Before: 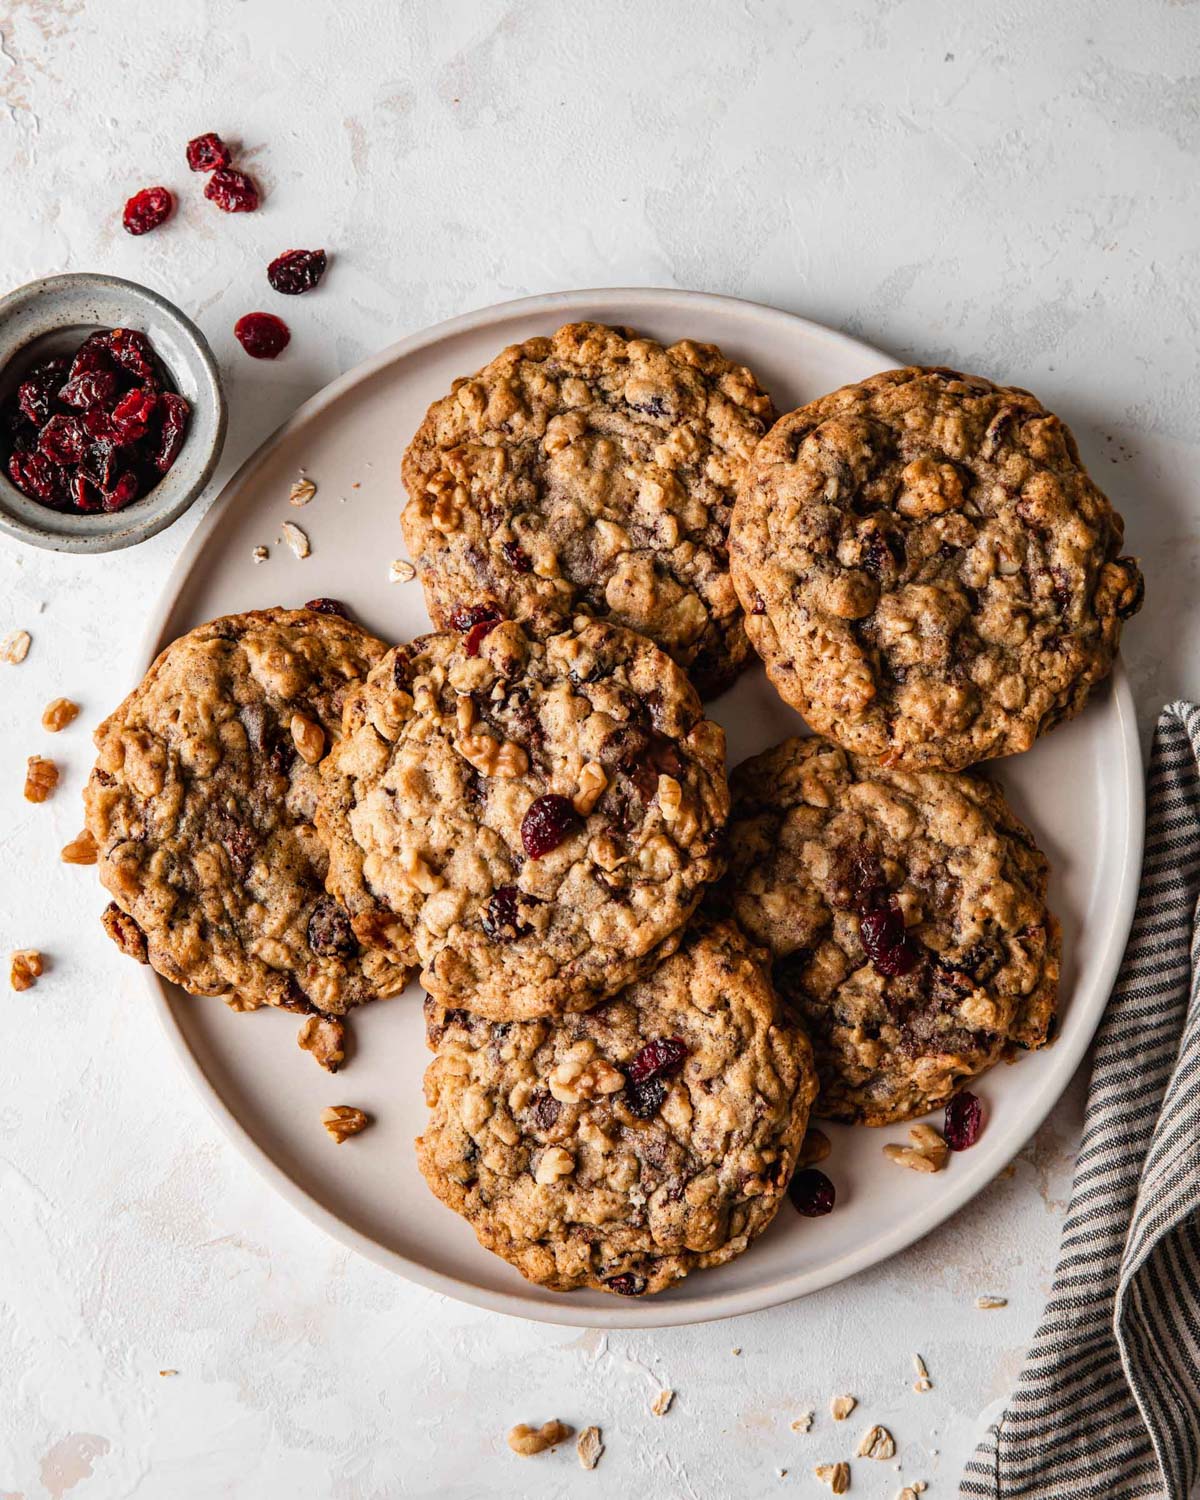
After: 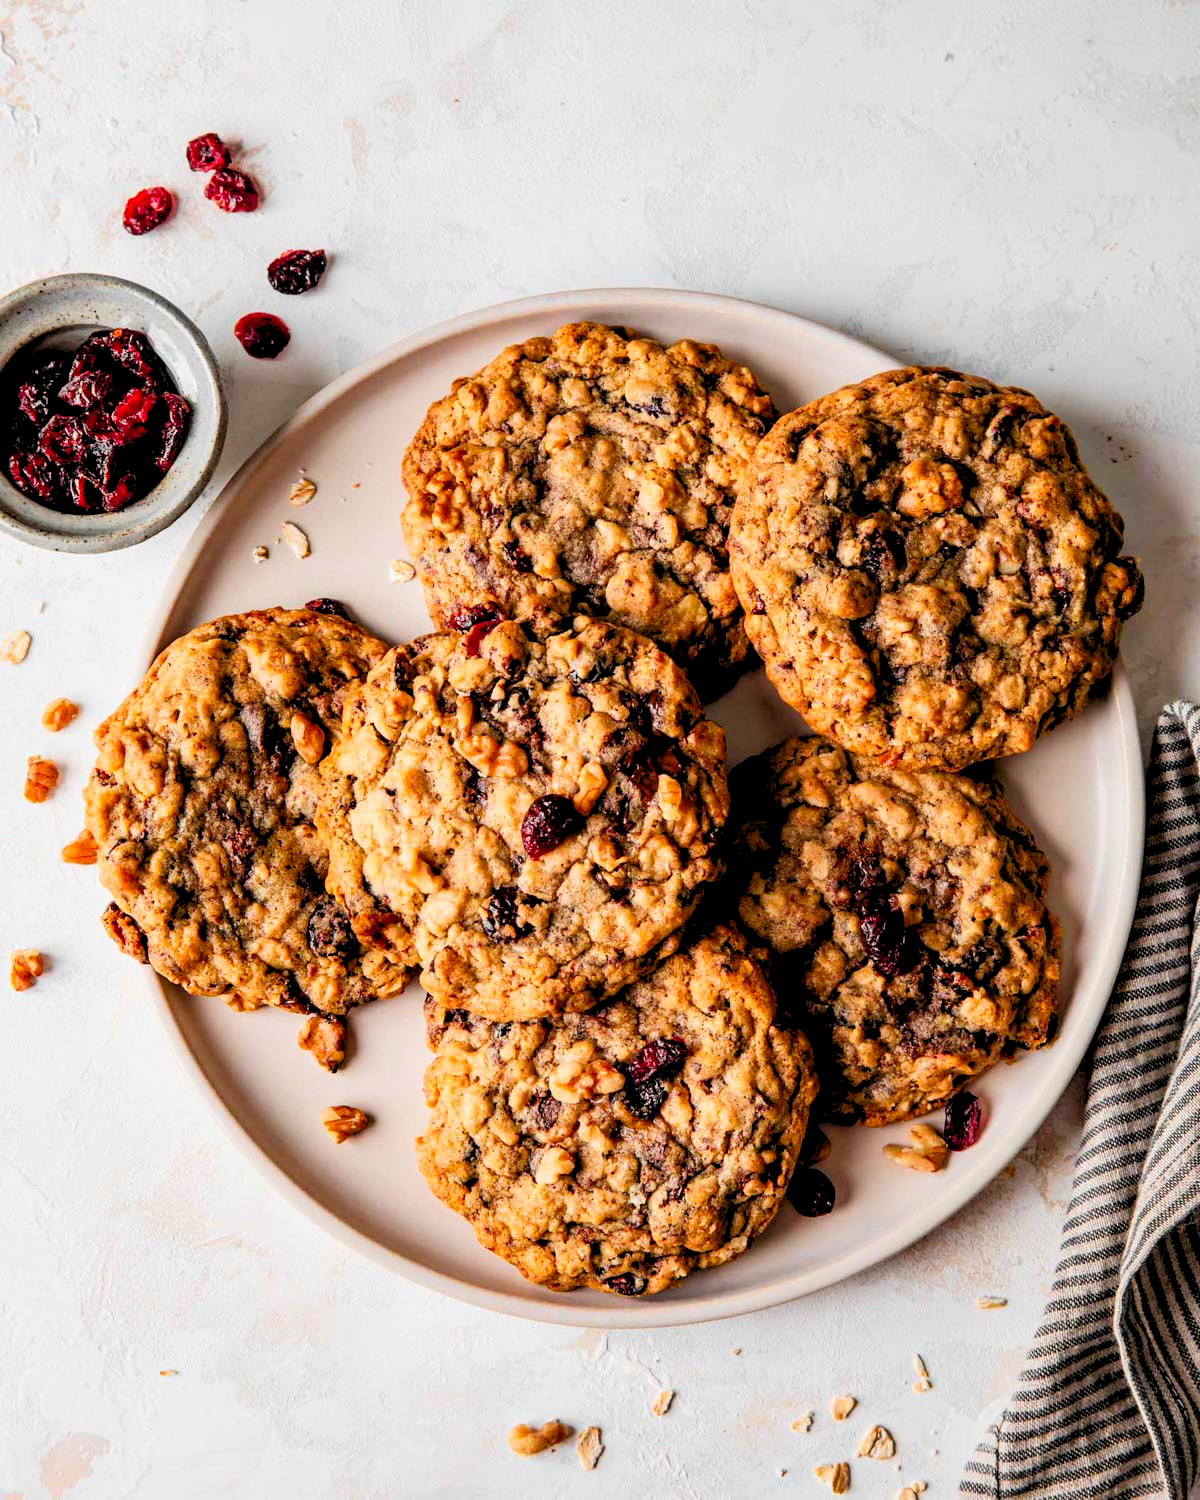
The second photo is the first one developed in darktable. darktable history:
contrast brightness saturation: contrast 0.16, saturation 0.32
rgb levels: preserve colors sum RGB, levels [[0.038, 0.433, 0.934], [0, 0.5, 1], [0, 0.5, 1]]
exposure: exposure 0.2 EV, compensate highlight preservation false
